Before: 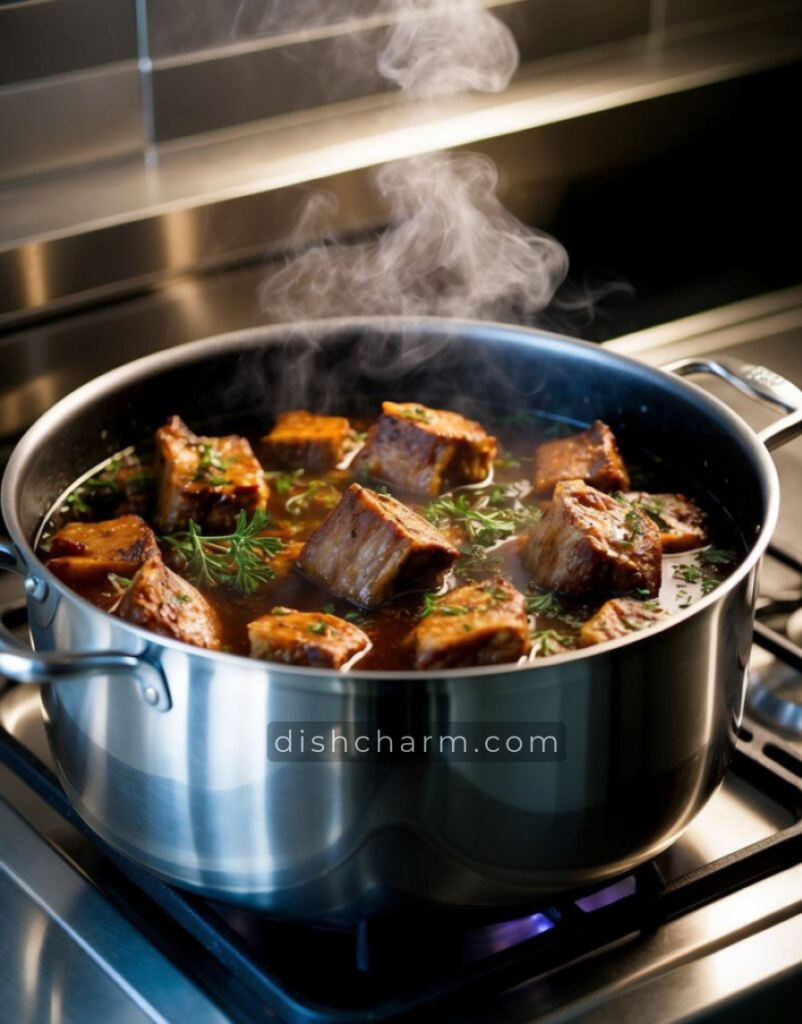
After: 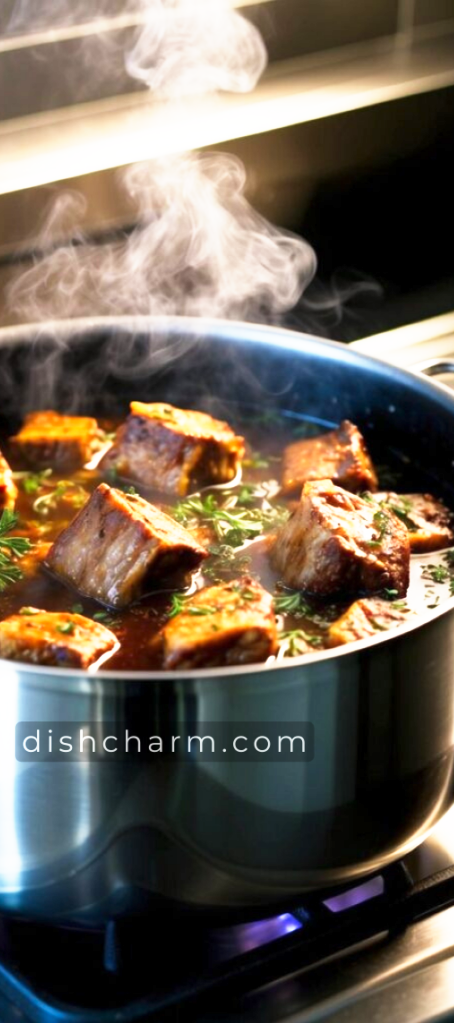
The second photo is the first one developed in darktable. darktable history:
crop: left 31.458%, top 0%, right 11.876%
base curve: curves: ch0 [(0, 0) (0.495, 0.917) (1, 1)], preserve colors none
